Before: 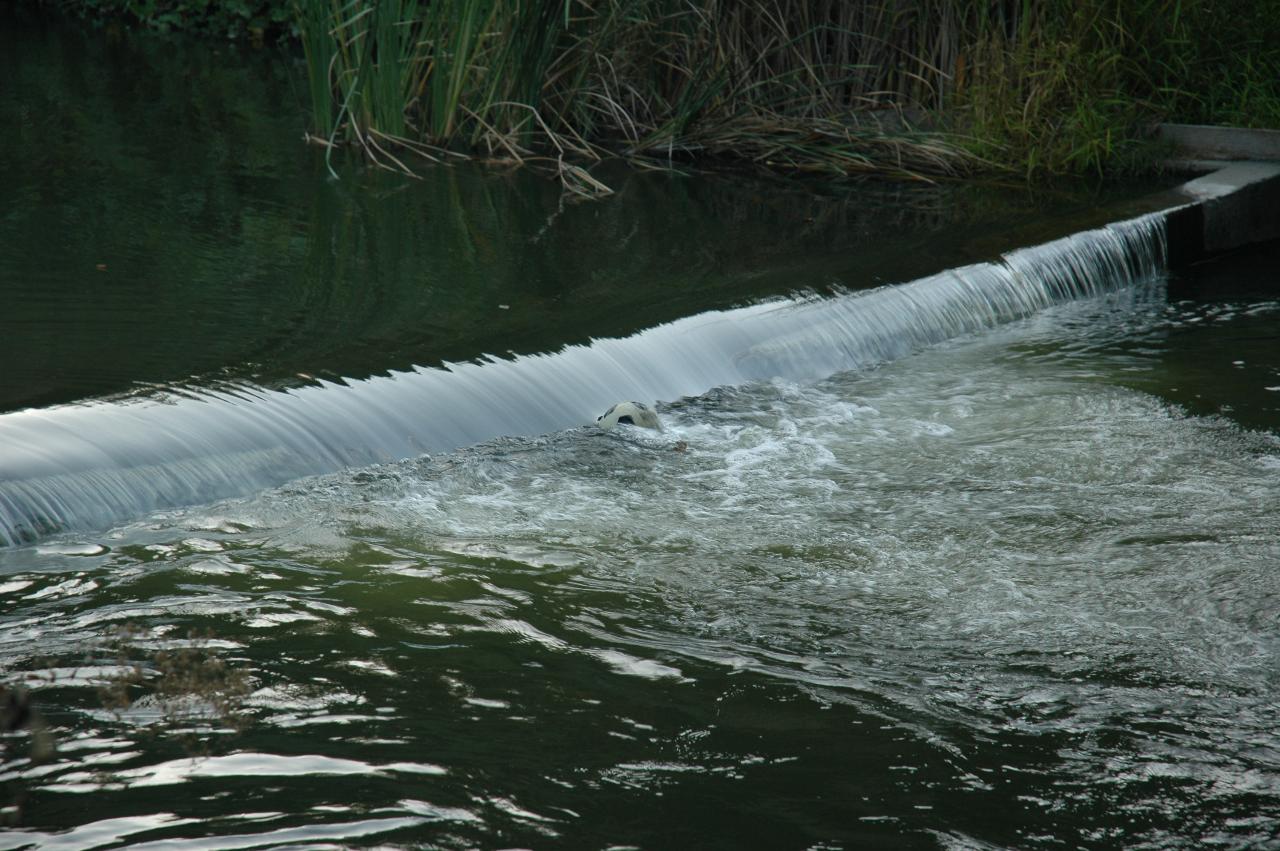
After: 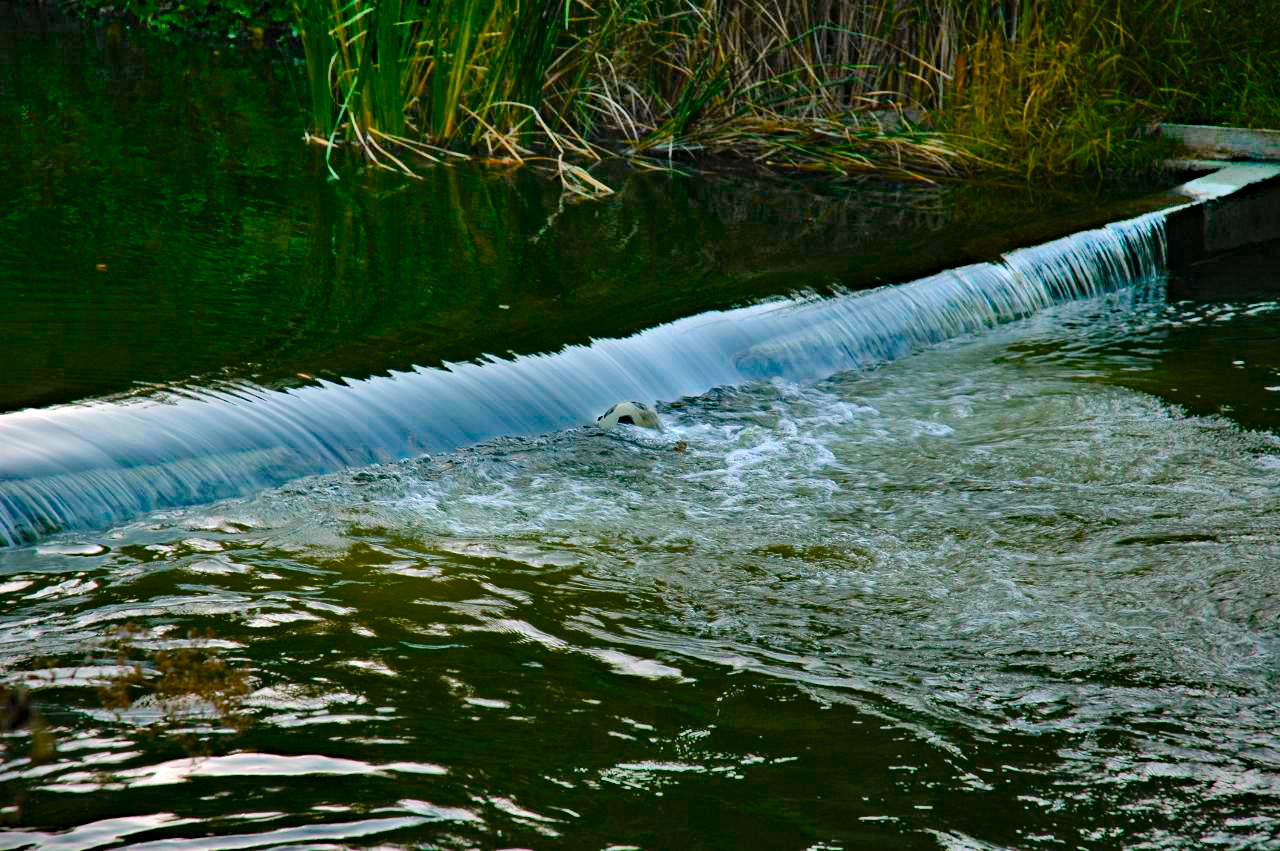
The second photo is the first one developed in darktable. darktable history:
color zones: curves: ch1 [(0.235, 0.558) (0.75, 0.5)]; ch2 [(0.25, 0.462) (0.749, 0.457)]
shadows and highlights: shadows 59.23, soften with gaussian
color balance rgb: shadows lift › chroma 2.008%, shadows lift › hue 49.85°, highlights gain › chroma 1.508%, highlights gain › hue 306.87°, linear chroma grading › global chroma 20.541%, perceptual saturation grading › global saturation 37.13%, perceptual saturation grading › shadows 35.794%, perceptual brilliance grading › global brilliance 9.549%, saturation formula JzAzBz (2021)
haze removal: strength 0.411, adaptive false
